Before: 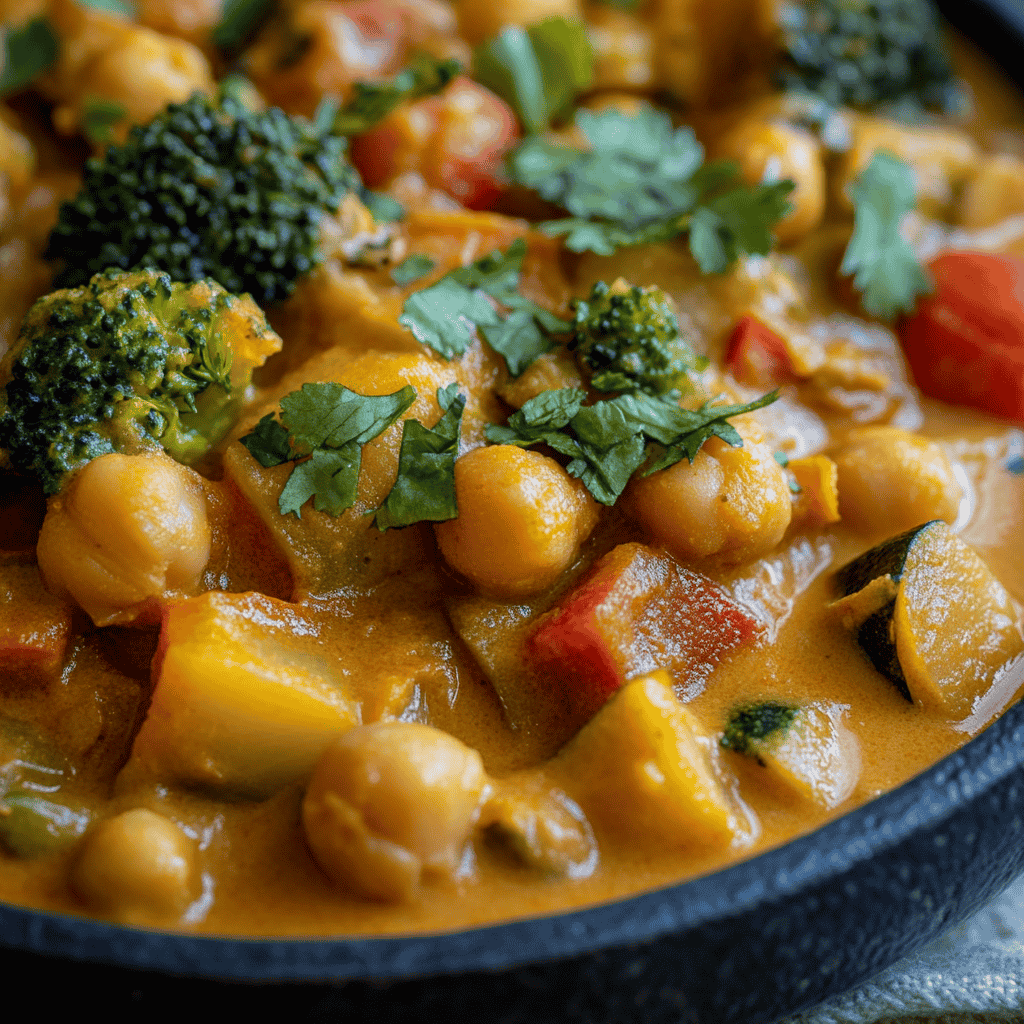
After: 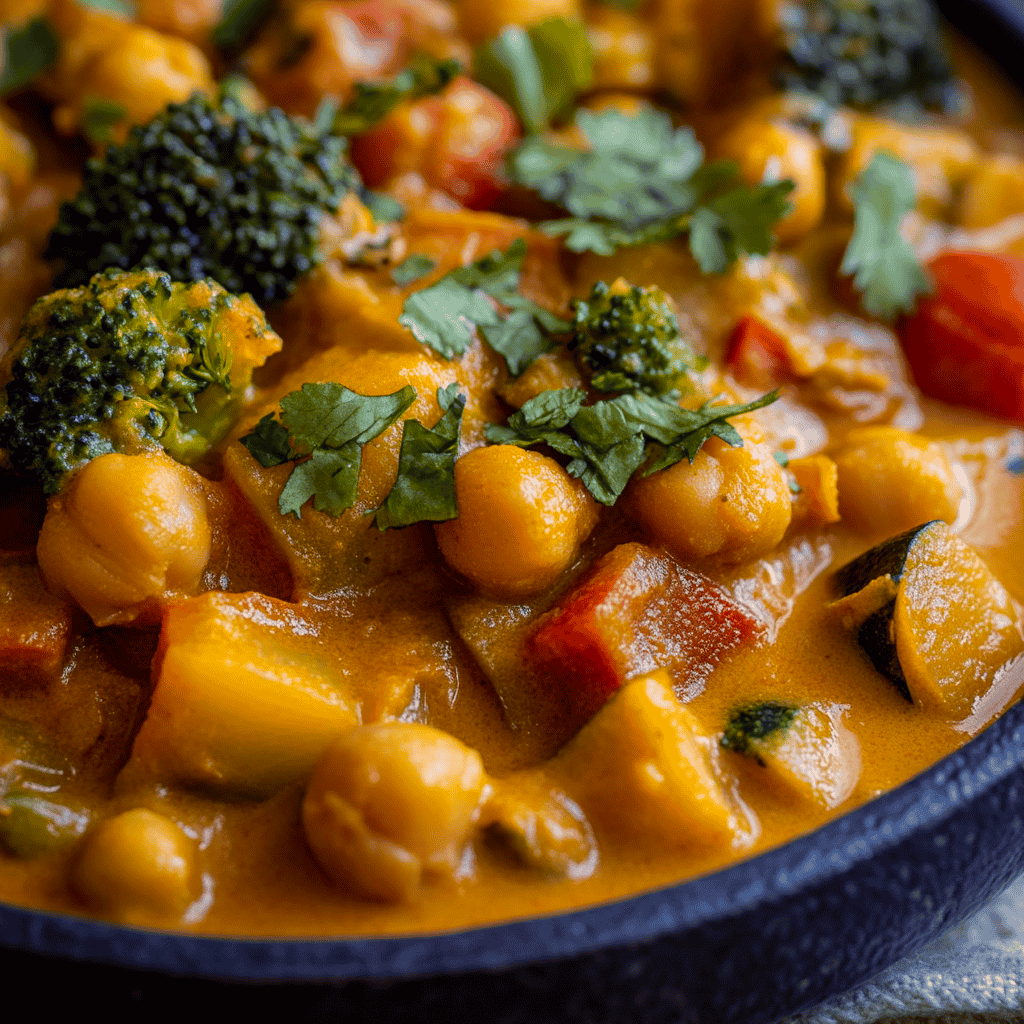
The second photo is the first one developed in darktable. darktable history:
color balance rgb: shadows lift › luminance -21.682%, shadows lift › chroma 6.629%, shadows lift › hue 271.92°, power › chroma 1.072%, power › hue 28.74°, highlights gain › chroma 3.058%, highlights gain › hue 60.05°, perceptual saturation grading › global saturation 18.403%
